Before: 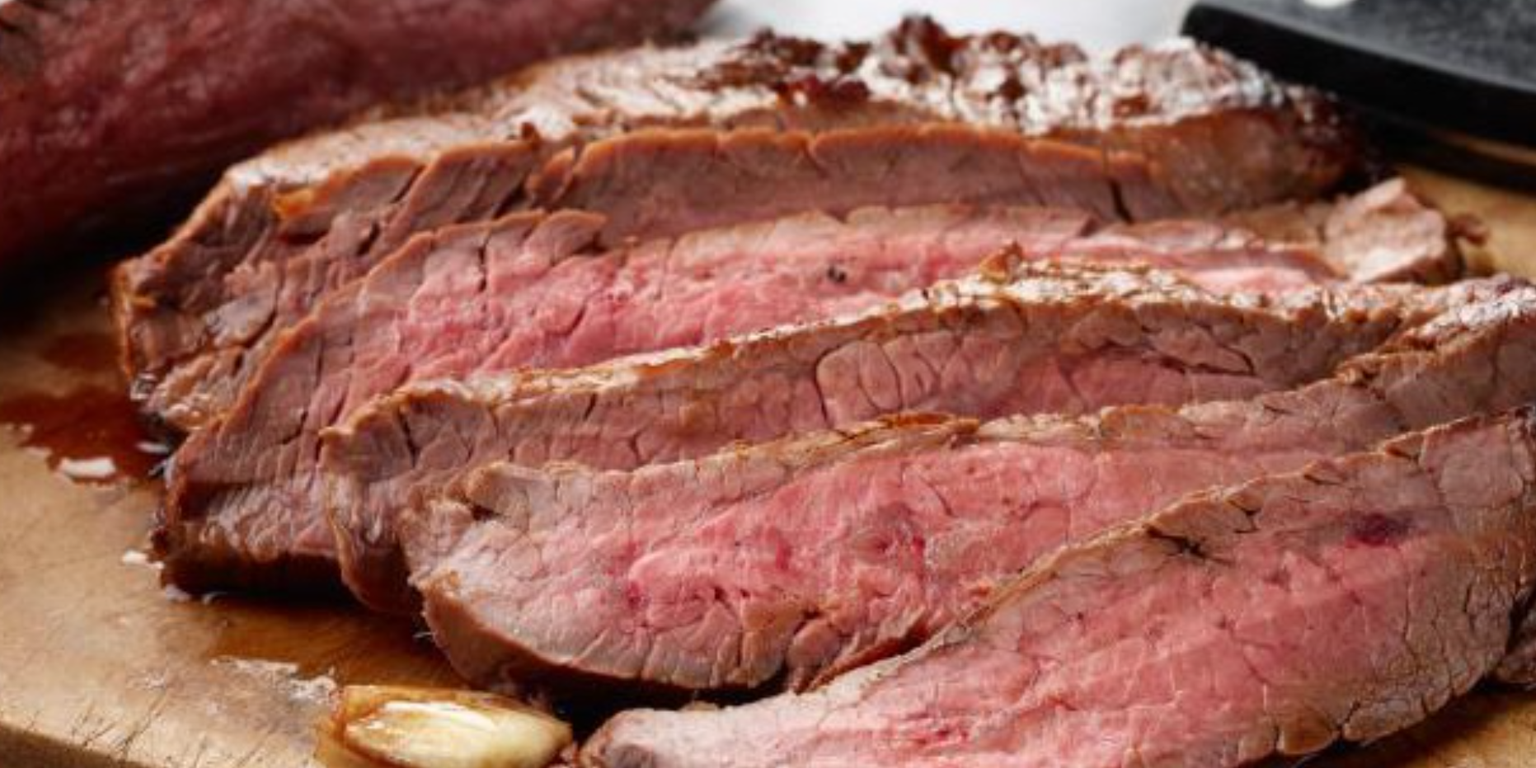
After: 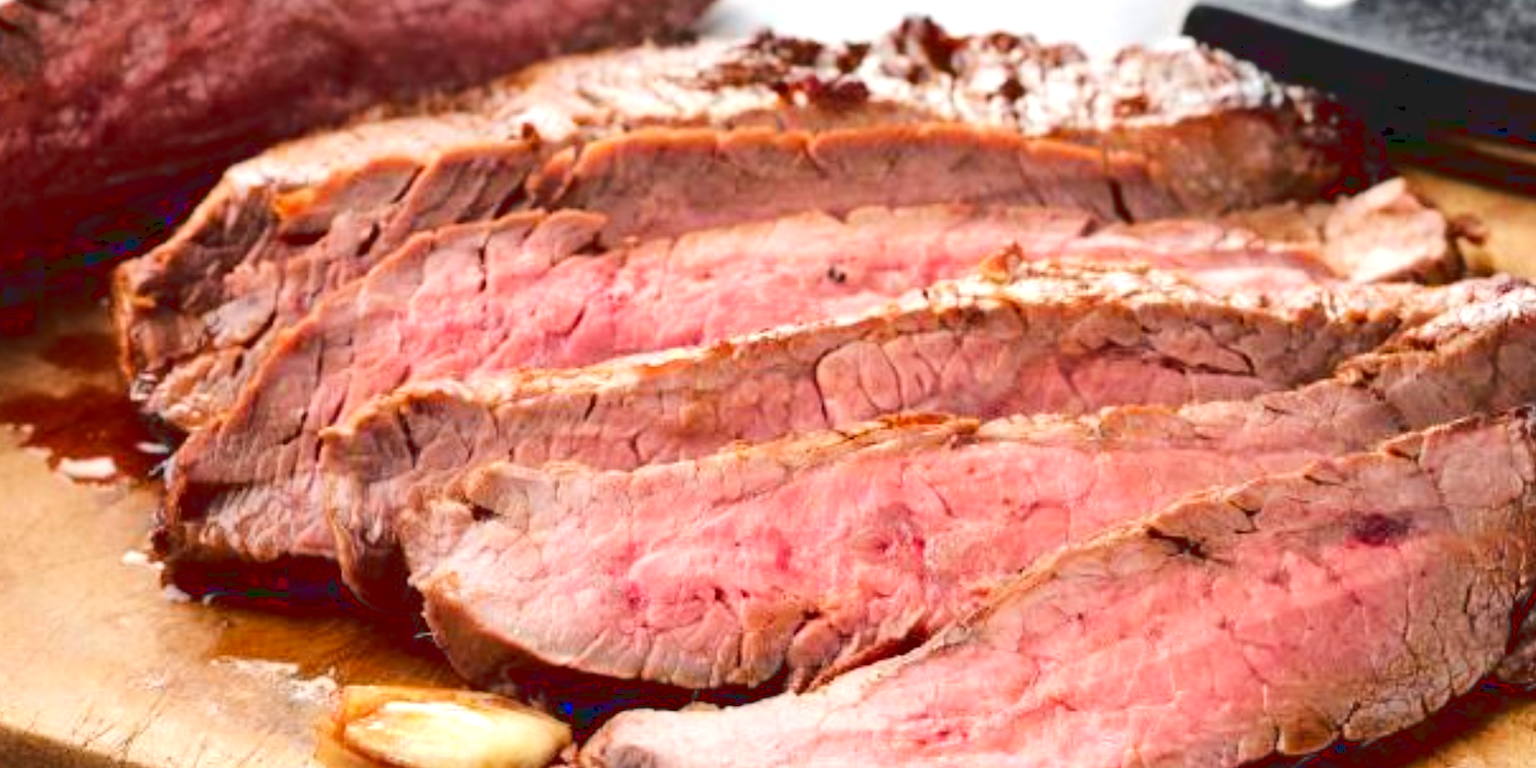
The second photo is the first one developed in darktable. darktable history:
tone curve: curves: ch0 [(0, 0) (0.003, 0.112) (0.011, 0.115) (0.025, 0.111) (0.044, 0.114) (0.069, 0.126) (0.1, 0.144) (0.136, 0.164) (0.177, 0.196) (0.224, 0.249) (0.277, 0.316) (0.335, 0.401) (0.399, 0.487) (0.468, 0.571) (0.543, 0.647) (0.623, 0.728) (0.709, 0.795) (0.801, 0.866) (0.898, 0.933) (1, 1)], color space Lab, linked channels
exposure: black level correction 0.001, exposure 0.5 EV, compensate highlight preservation false
